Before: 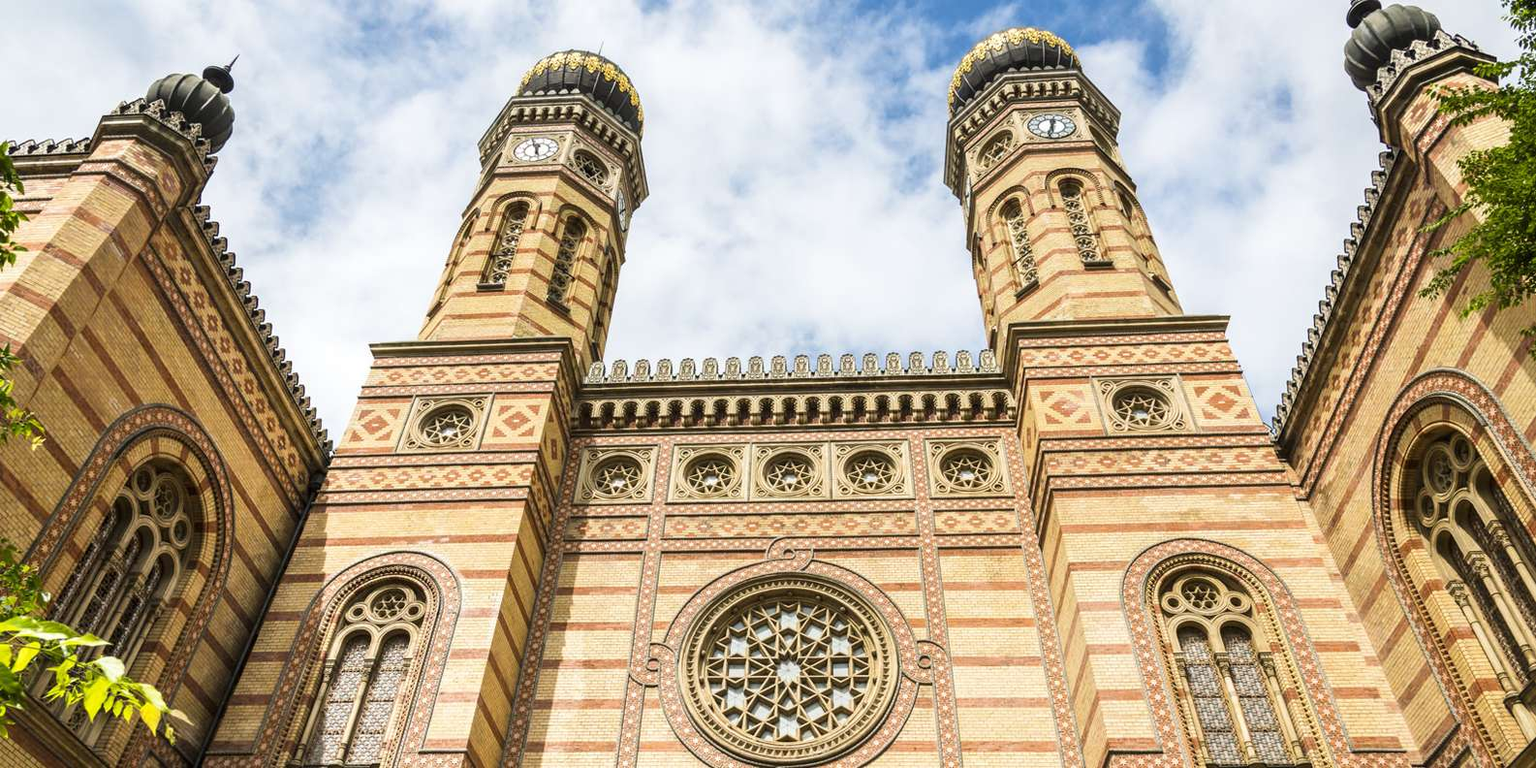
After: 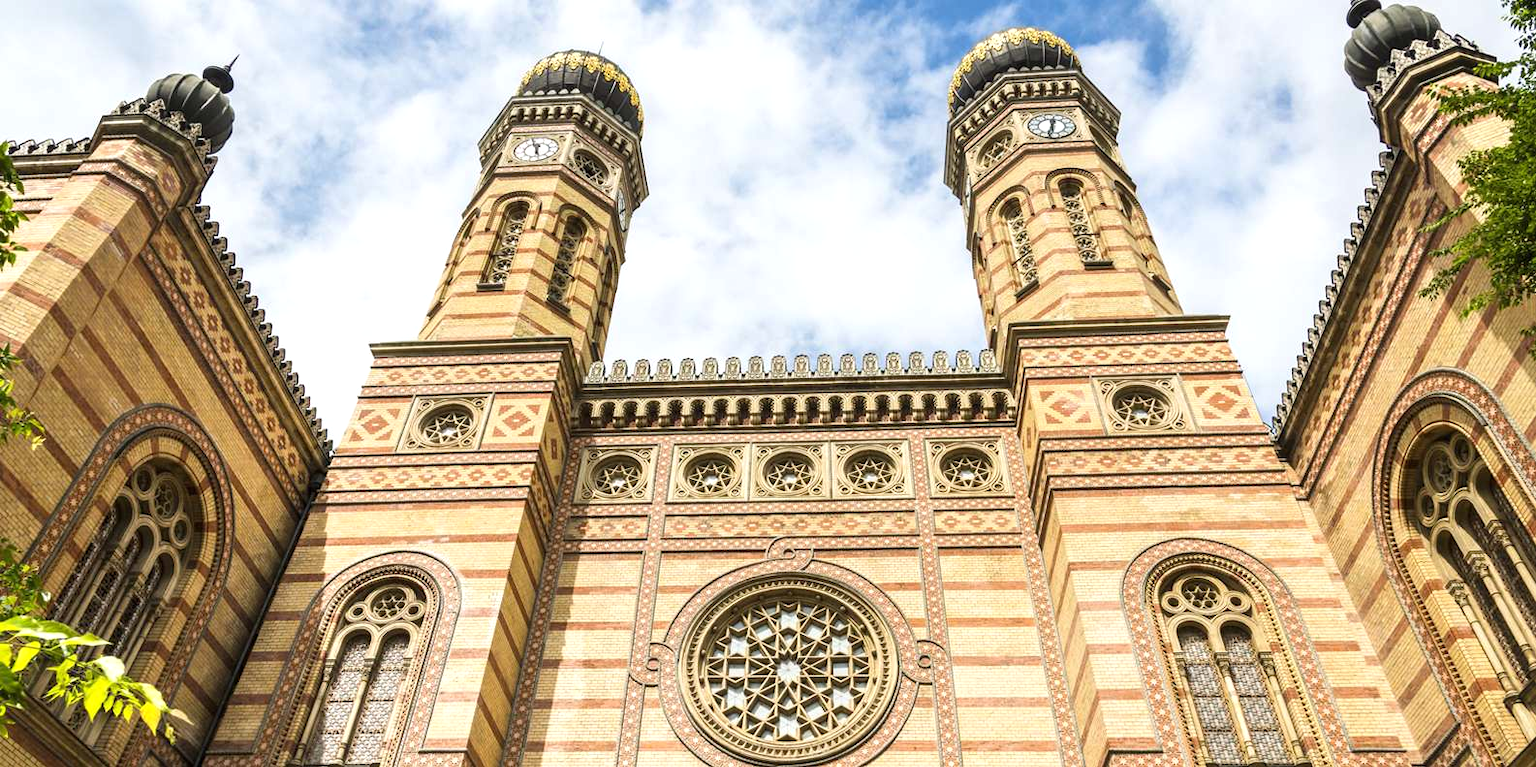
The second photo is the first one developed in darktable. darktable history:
tone equalizer: on, module defaults
exposure: exposure 0.2 EV, compensate highlight preservation false
